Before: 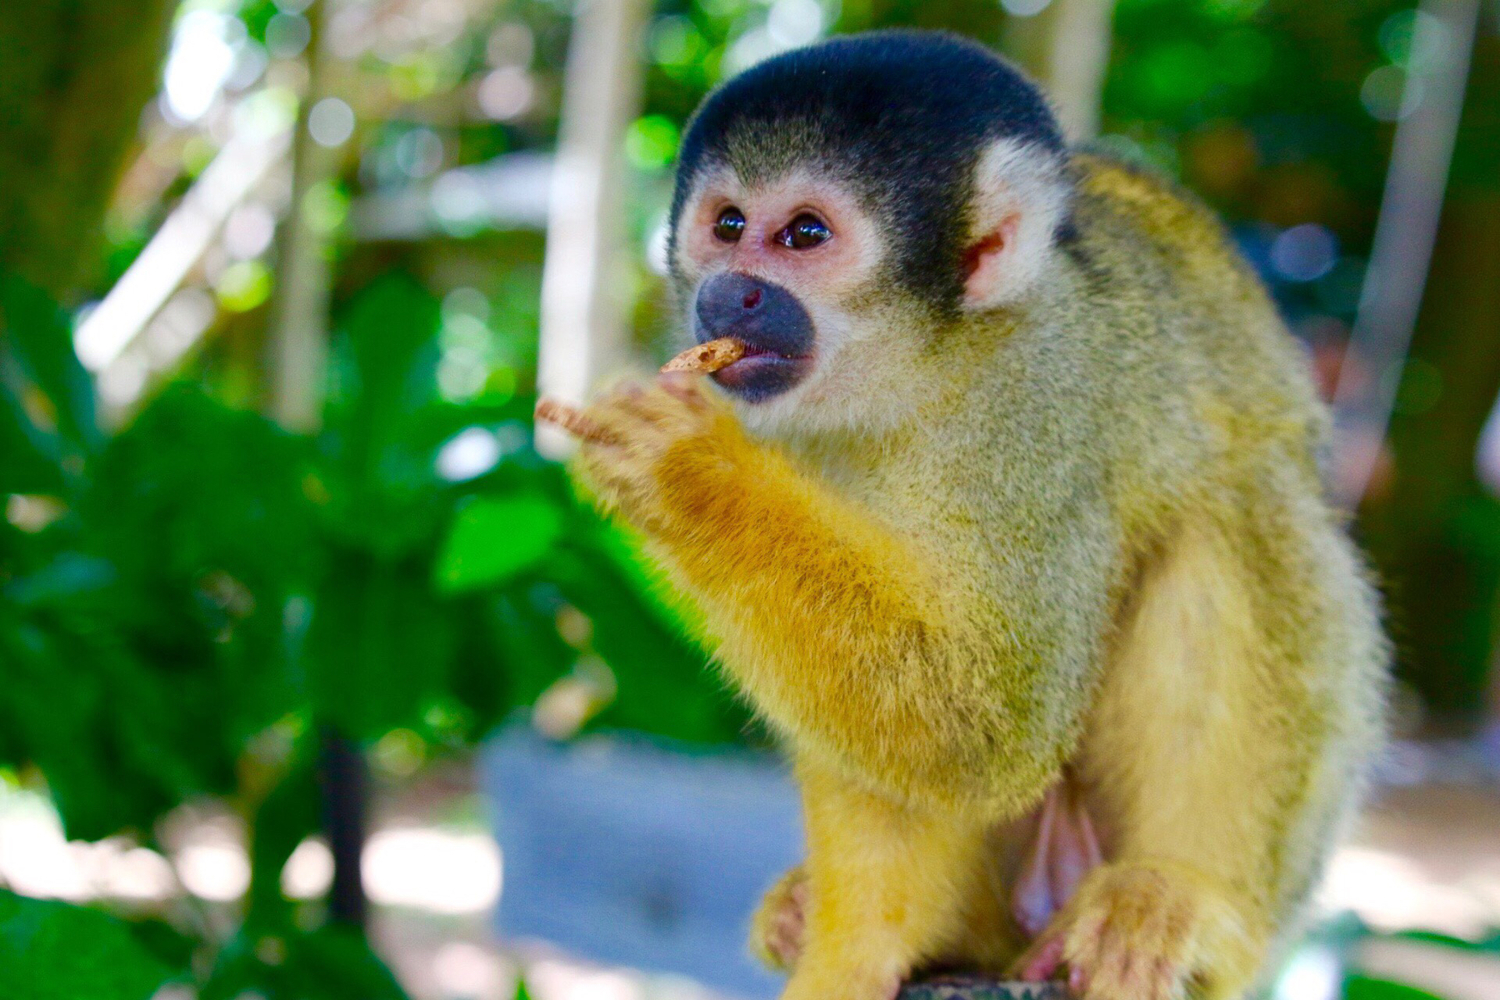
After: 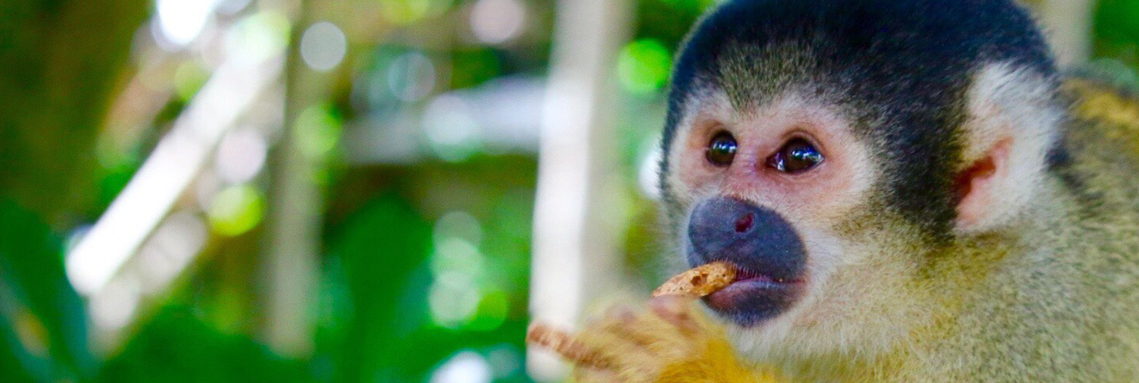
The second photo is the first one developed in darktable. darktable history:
crop: left 0.559%, top 7.635%, right 23.467%, bottom 53.994%
